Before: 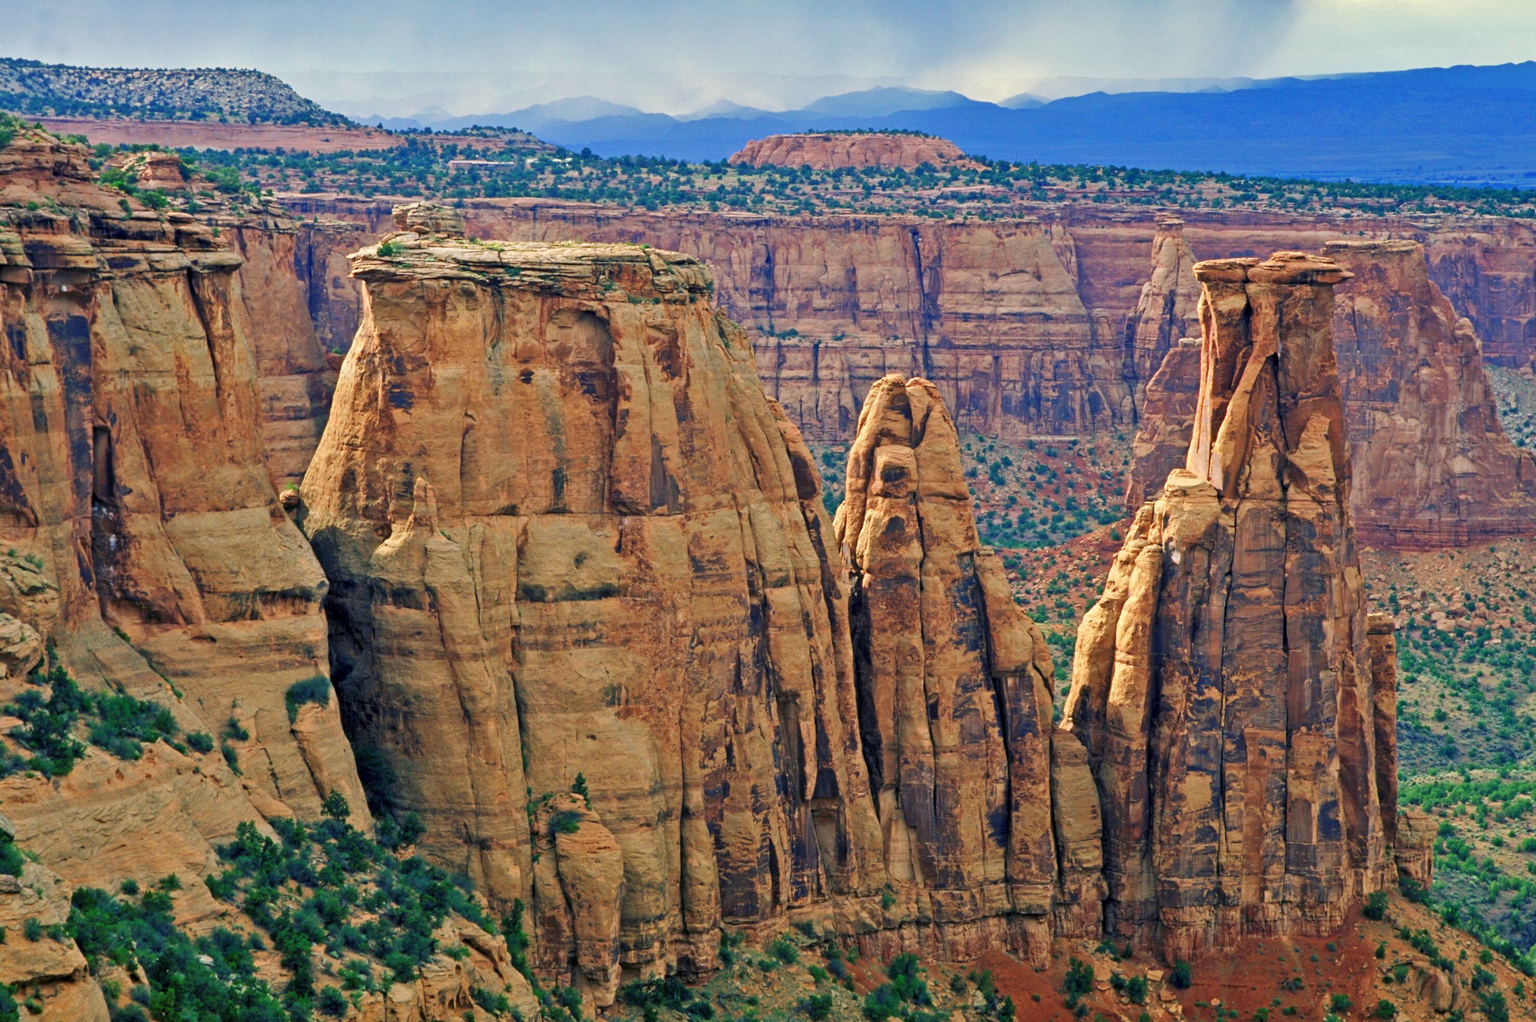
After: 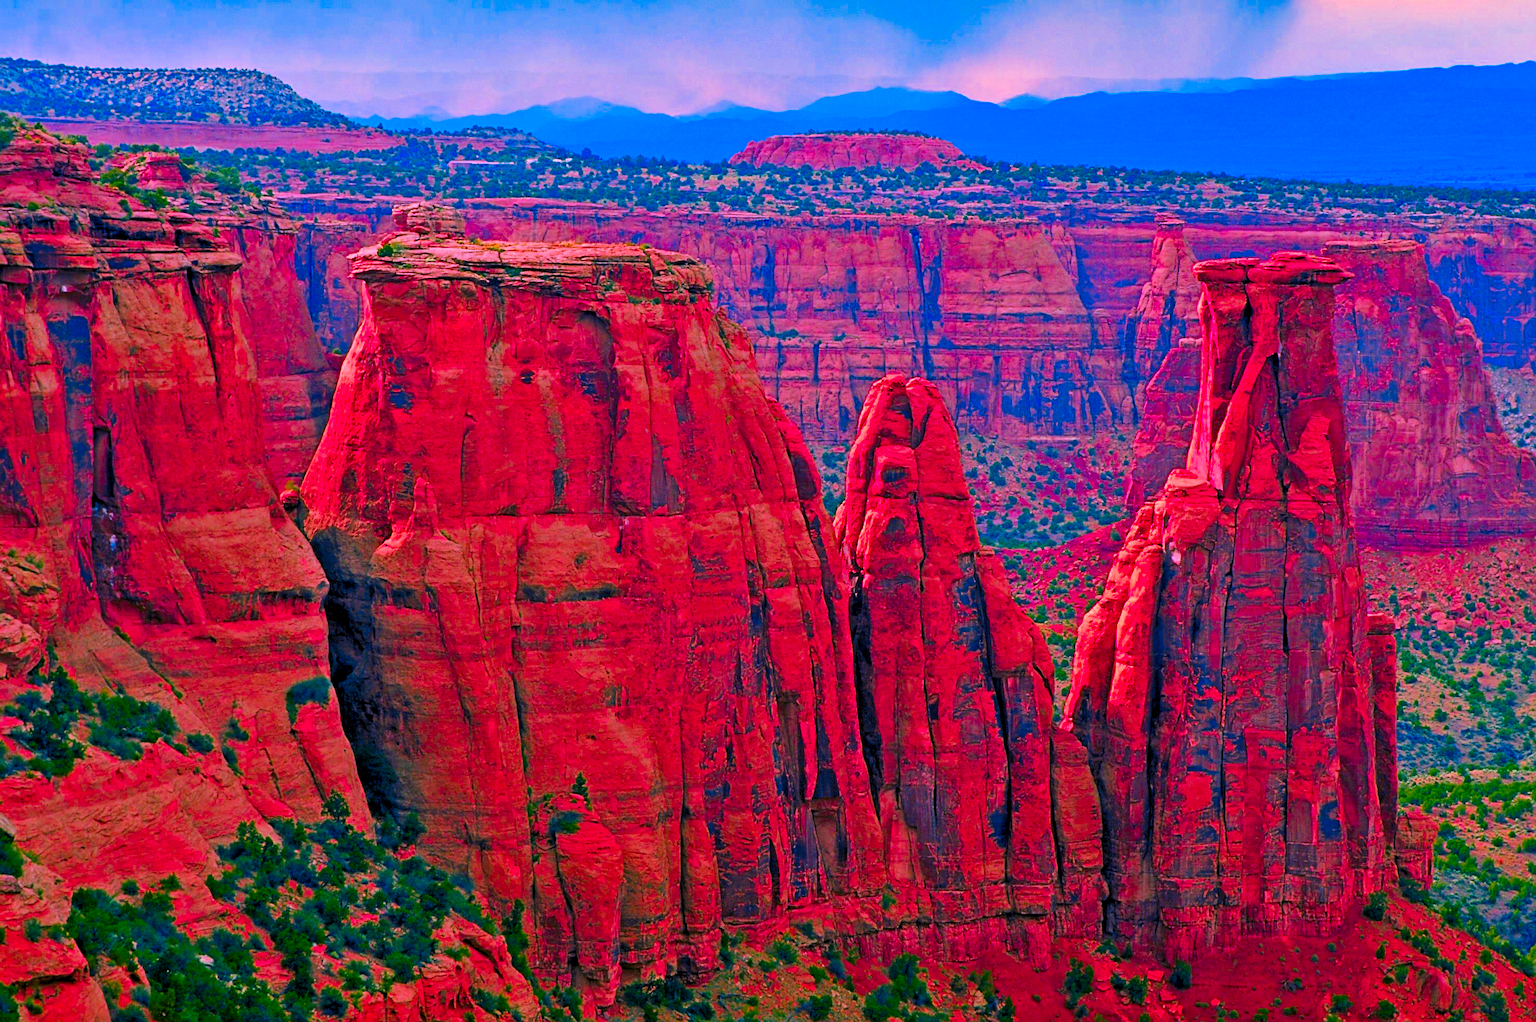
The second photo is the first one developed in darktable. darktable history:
levels: black 0.055%, levels [0.026, 0.507, 0.987]
sharpen: on, module defaults
color zones: curves: ch0 [(0.473, 0.374) (0.742, 0.784)]; ch1 [(0.354, 0.737) (0.742, 0.705)]; ch2 [(0.318, 0.421) (0.758, 0.532)]
color correction: highlights a* 18.78, highlights b* -12.04, saturation 1.65
